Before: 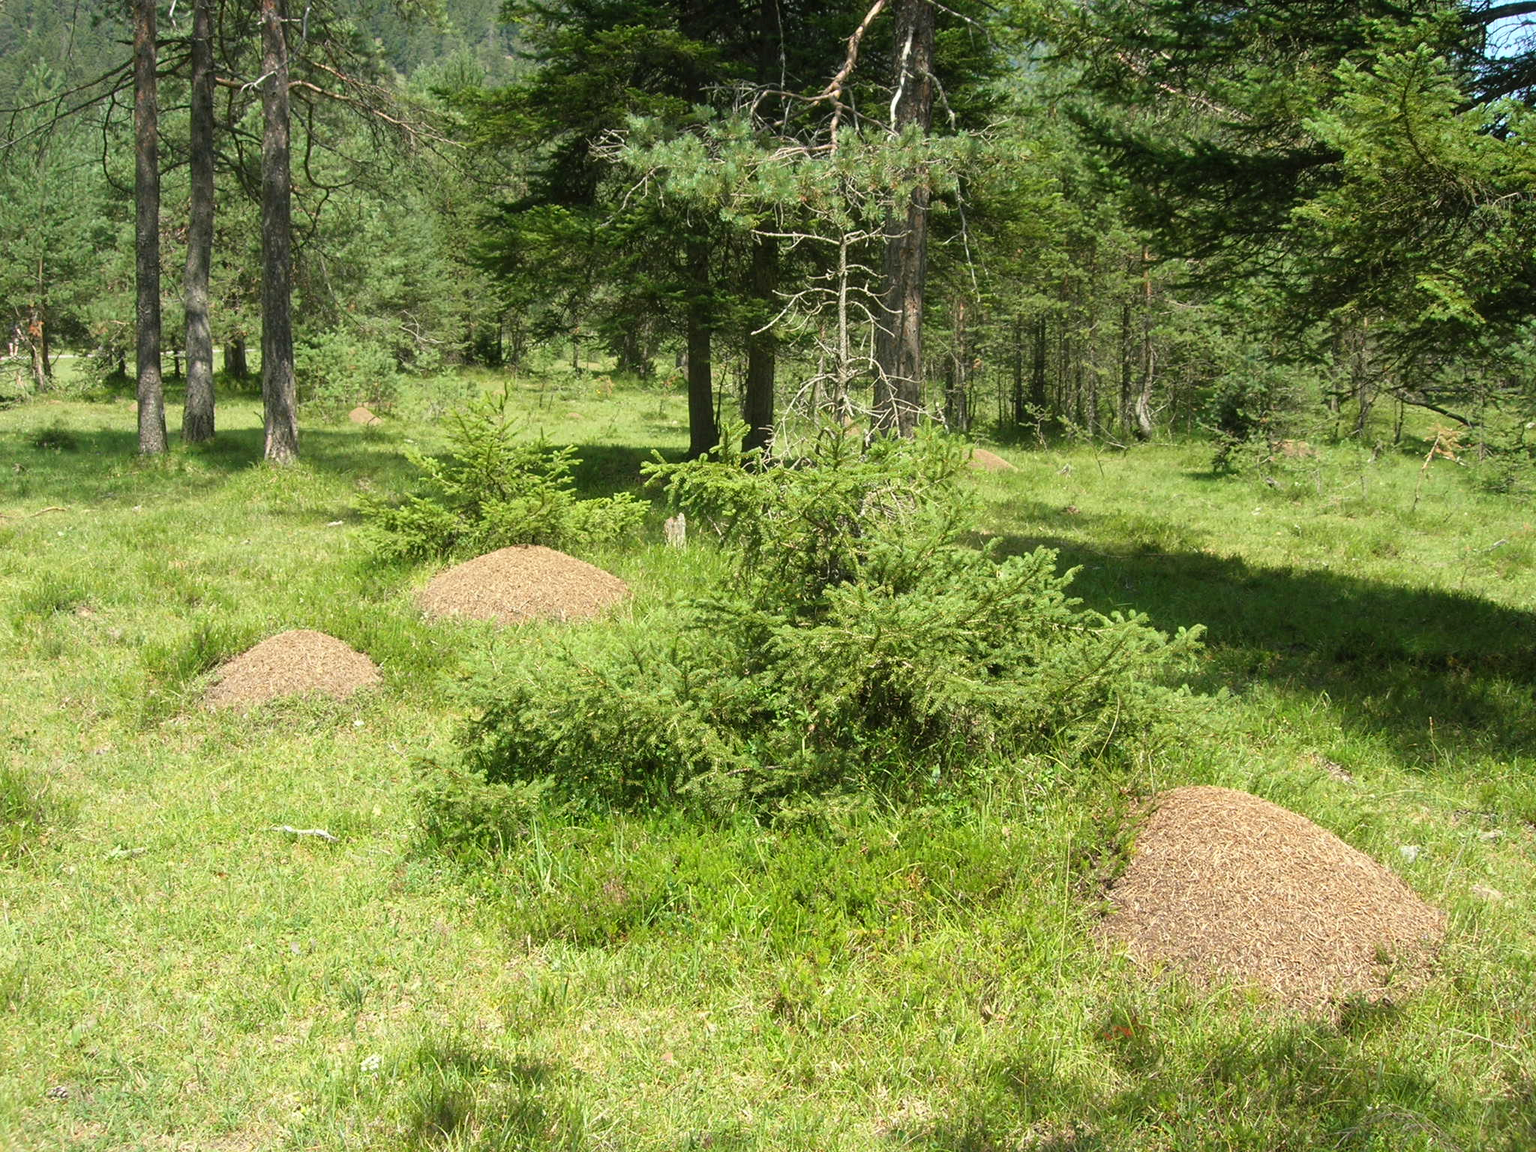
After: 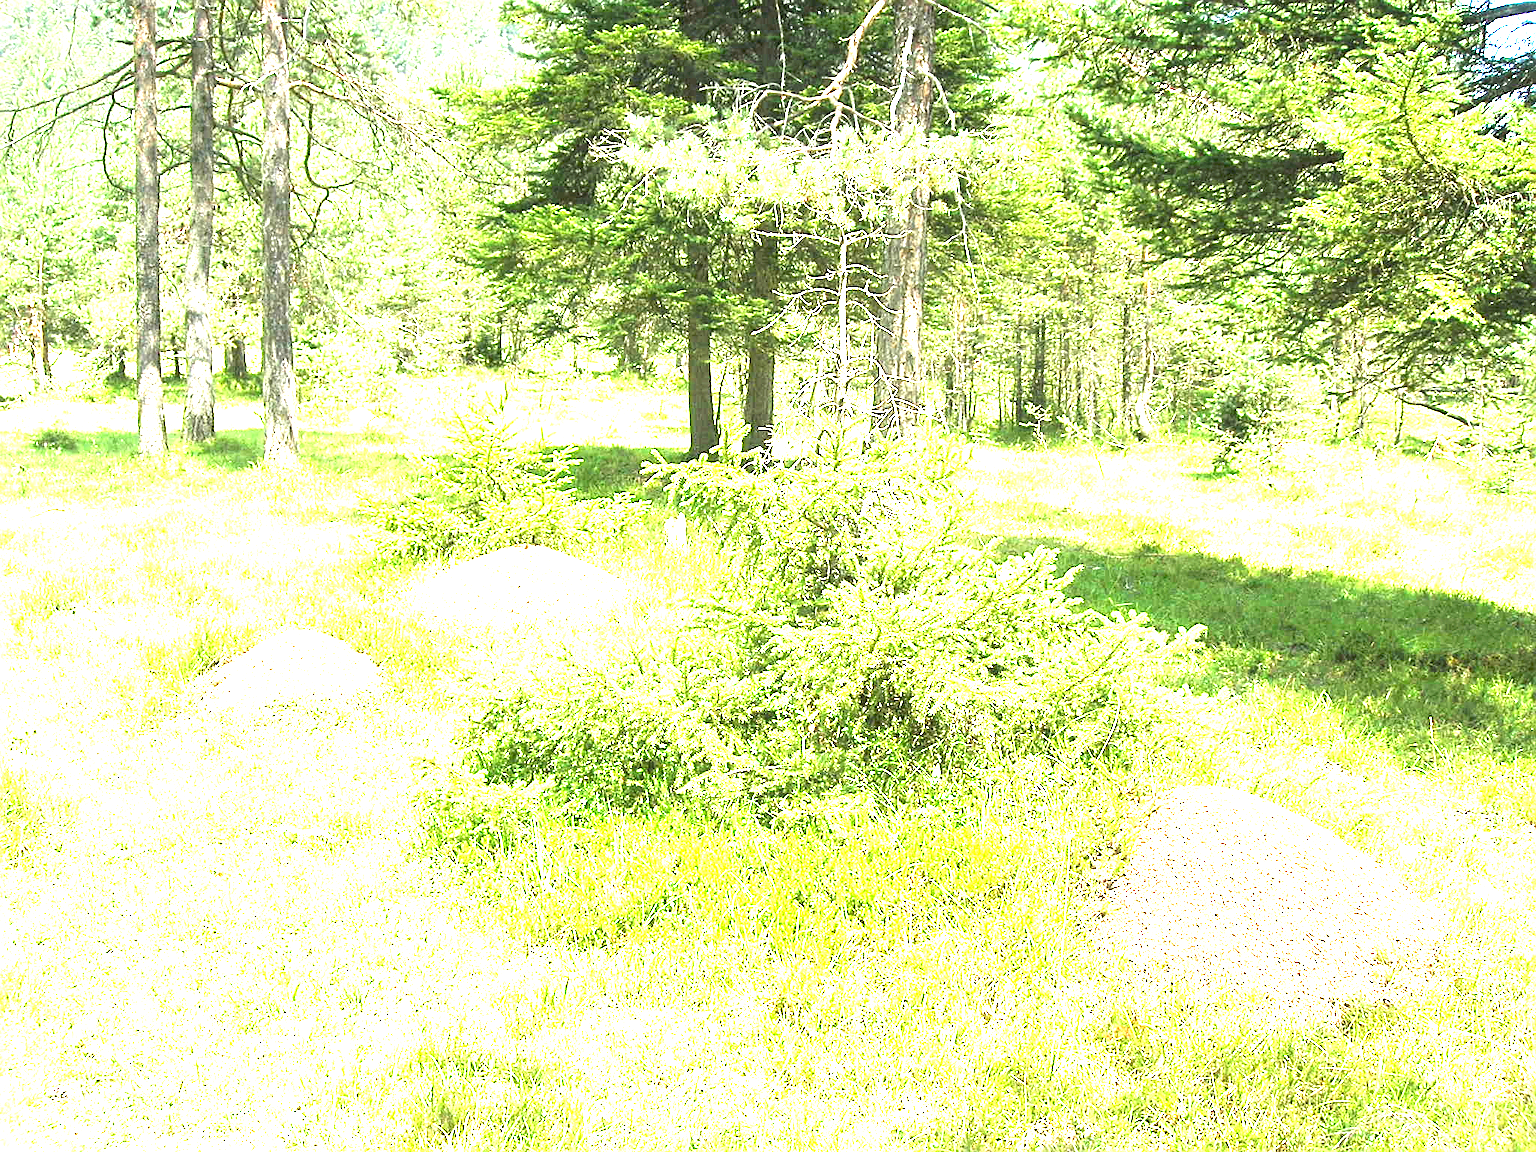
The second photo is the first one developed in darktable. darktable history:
exposure: exposure 3.102 EV, compensate highlight preservation false
sharpen: on, module defaults
